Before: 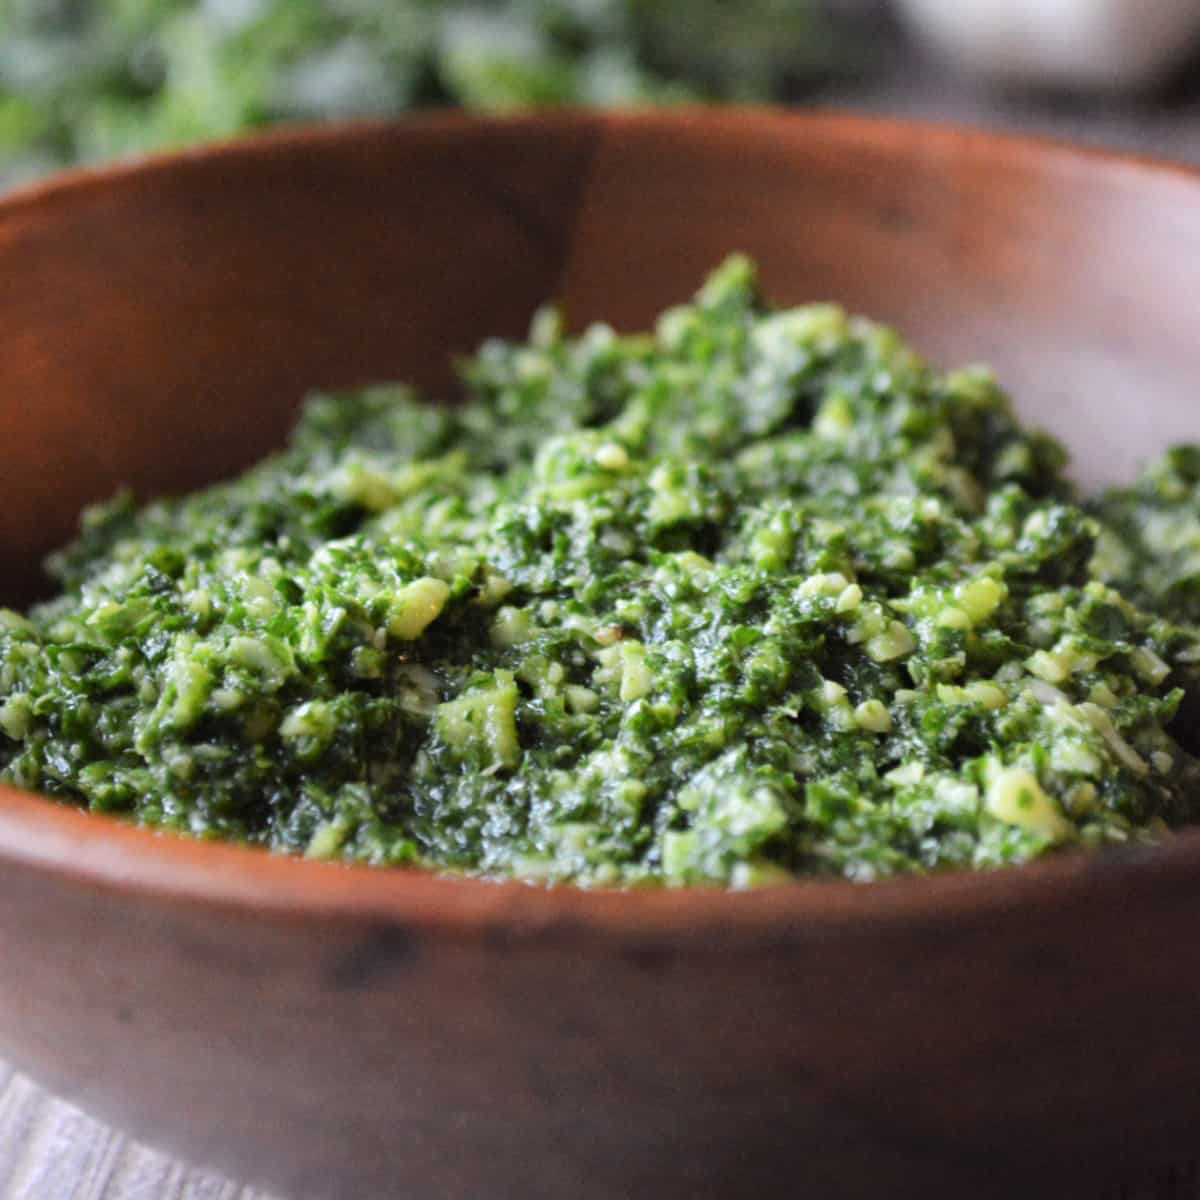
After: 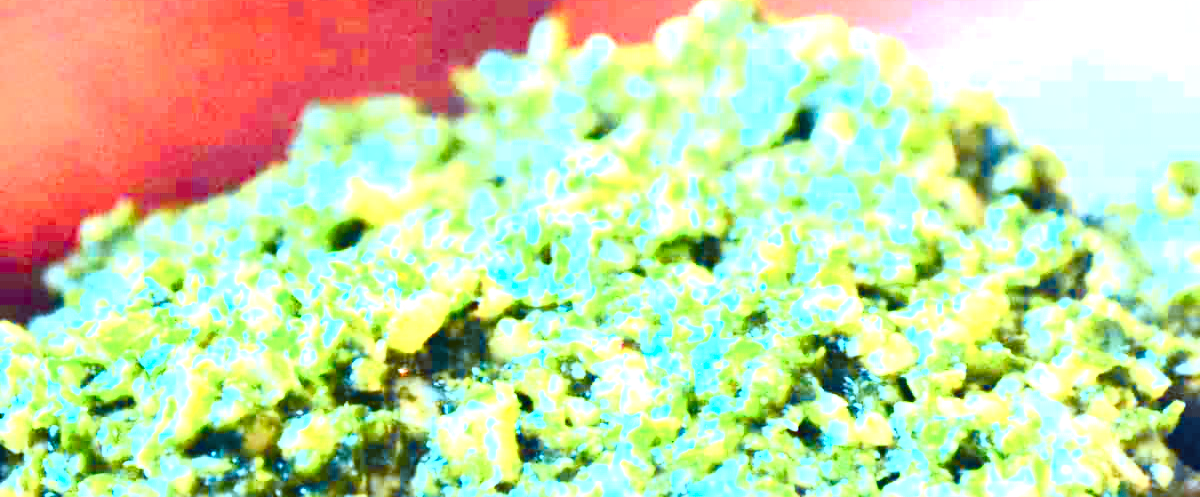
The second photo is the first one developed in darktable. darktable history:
exposure: black level correction 0, exposure 2.141 EV, compensate highlight preservation false
crop and rotate: top 23.995%, bottom 34.584%
color calibration: output R [1.422, -0.35, -0.252, 0], output G [-0.238, 1.259, -0.084, 0], output B [-0.081, -0.196, 1.58, 0], output brightness [0.49, 0.671, -0.57, 0], illuminant as shot in camera, x 0.358, y 0.373, temperature 4628.91 K
color balance rgb: perceptual saturation grading › global saturation -0.029%, perceptual saturation grading › highlights -34.311%, perceptual saturation grading › mid-tones 15%, perceptual saturation grading › shadows 48.24%
tone curve: curves: ch0 [(0, 0) (0.074, 0.04) (0.157, 0.1) (0.472, 0.515) (0.635, 0.731) (0.768, 0.878) (0.899, 0.969) (1, 1)]; ch1 [(0, 0) (0.08, 0.08) (0.3, 0.3) (0.5, 0.5) (0.539, 0.558) (0.586, 0.658) (0.69, 0.787) (0.92, 0.92) (1, 1)]; ch2 [(0, 0) (0.08, 0.08) (0.3, 0.3) (0.5, 0.5) (0.543, 0.597) (0.597, 0.679) (0.92, 0.92) (1, 1)], color space Lab, independent channels, preserve colors none
